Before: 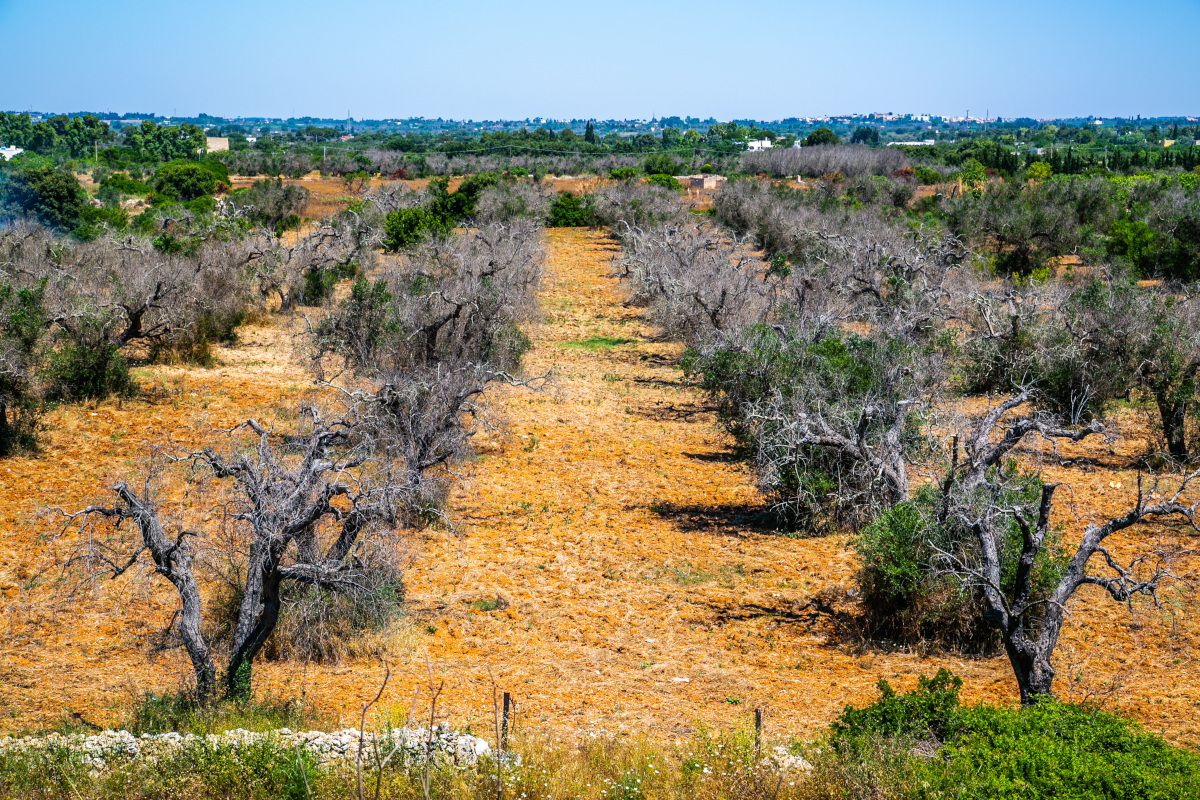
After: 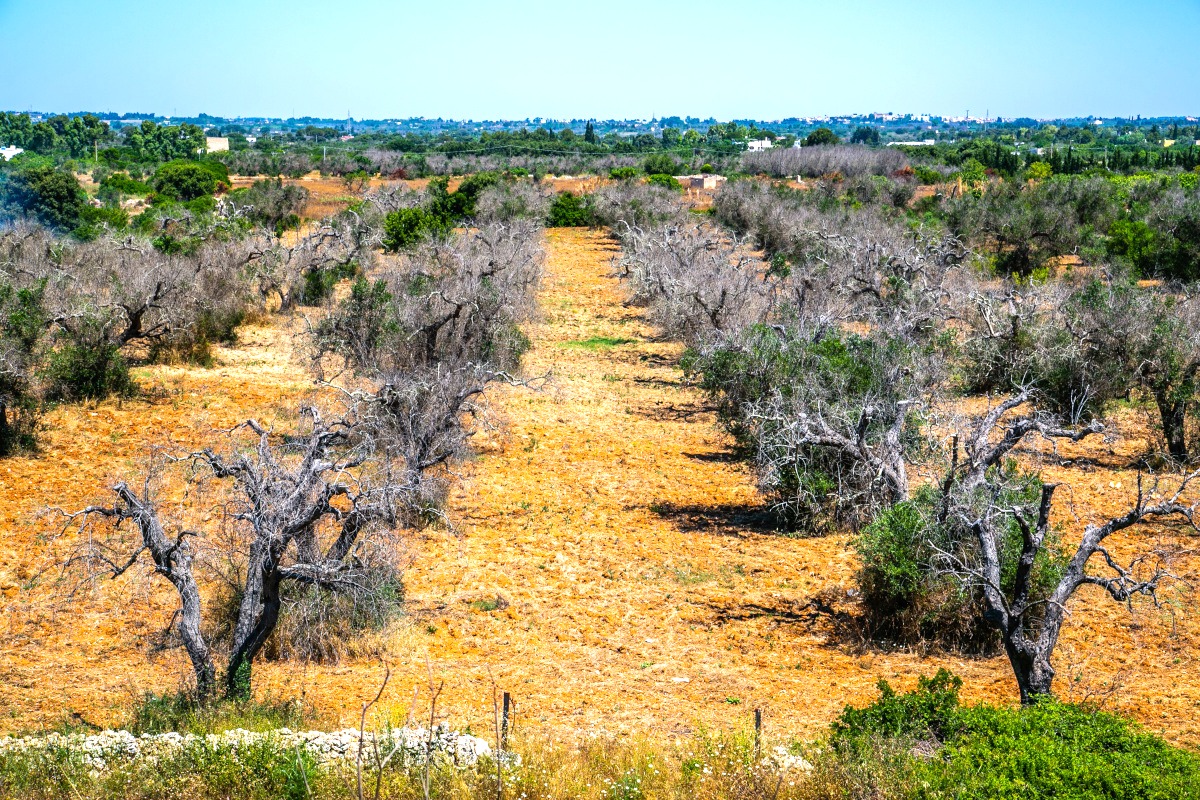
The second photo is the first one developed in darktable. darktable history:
exposure: exposure 0.497 EV, compensate exposure bias true, compensate highlight preservation false
tone equalizer: on, module defaults
